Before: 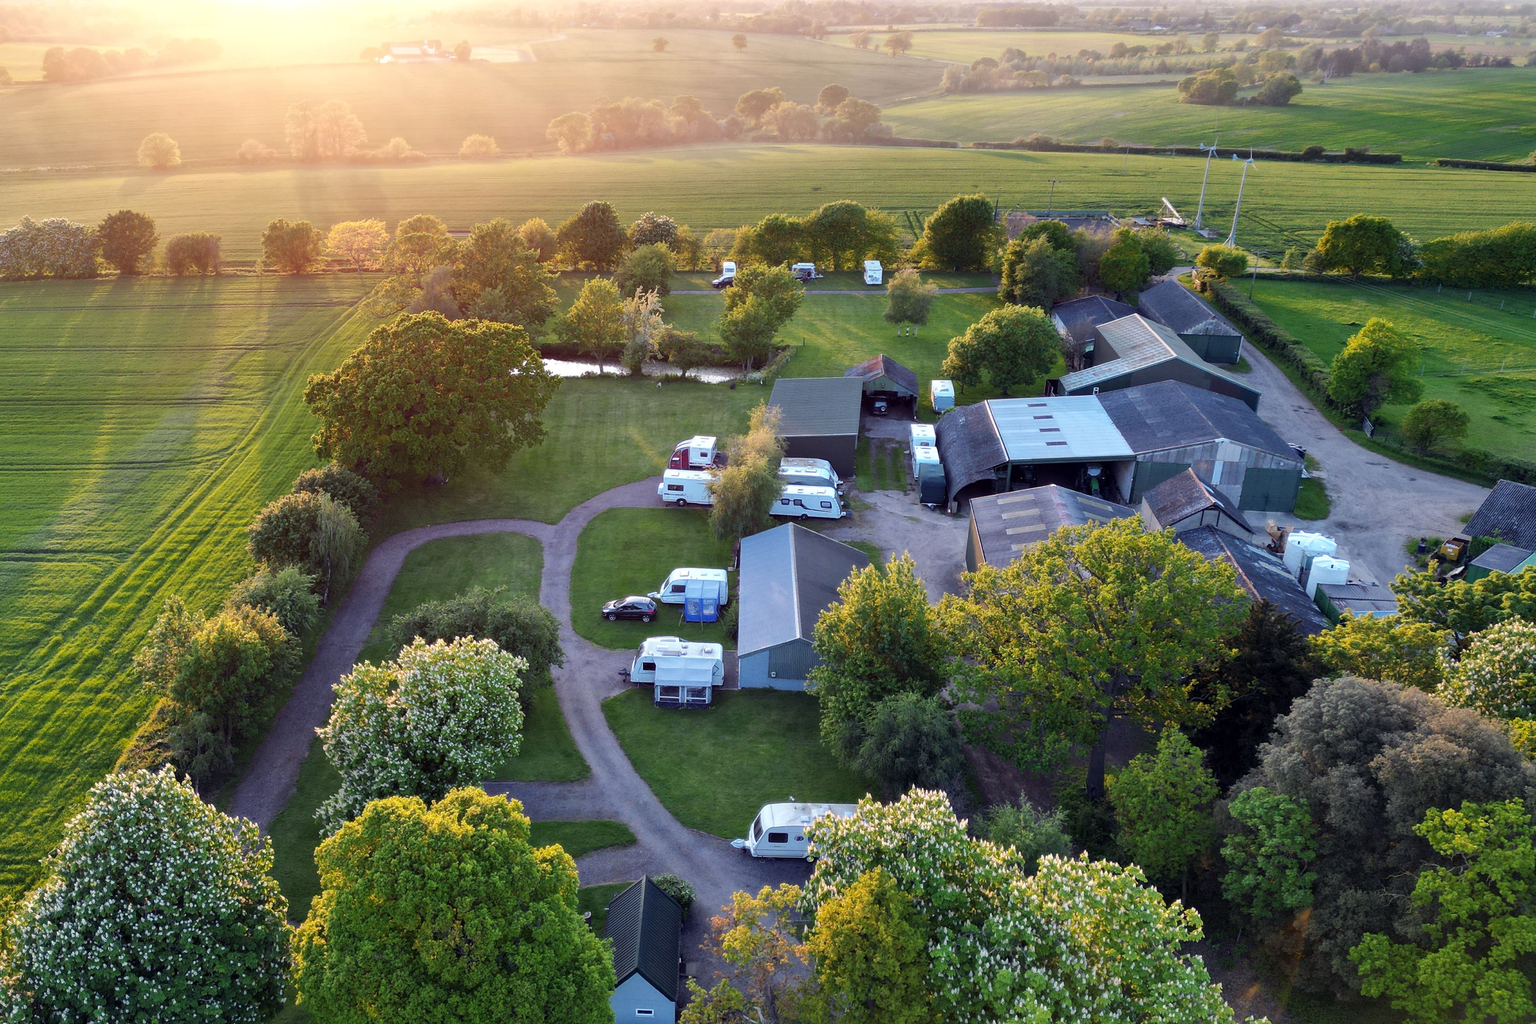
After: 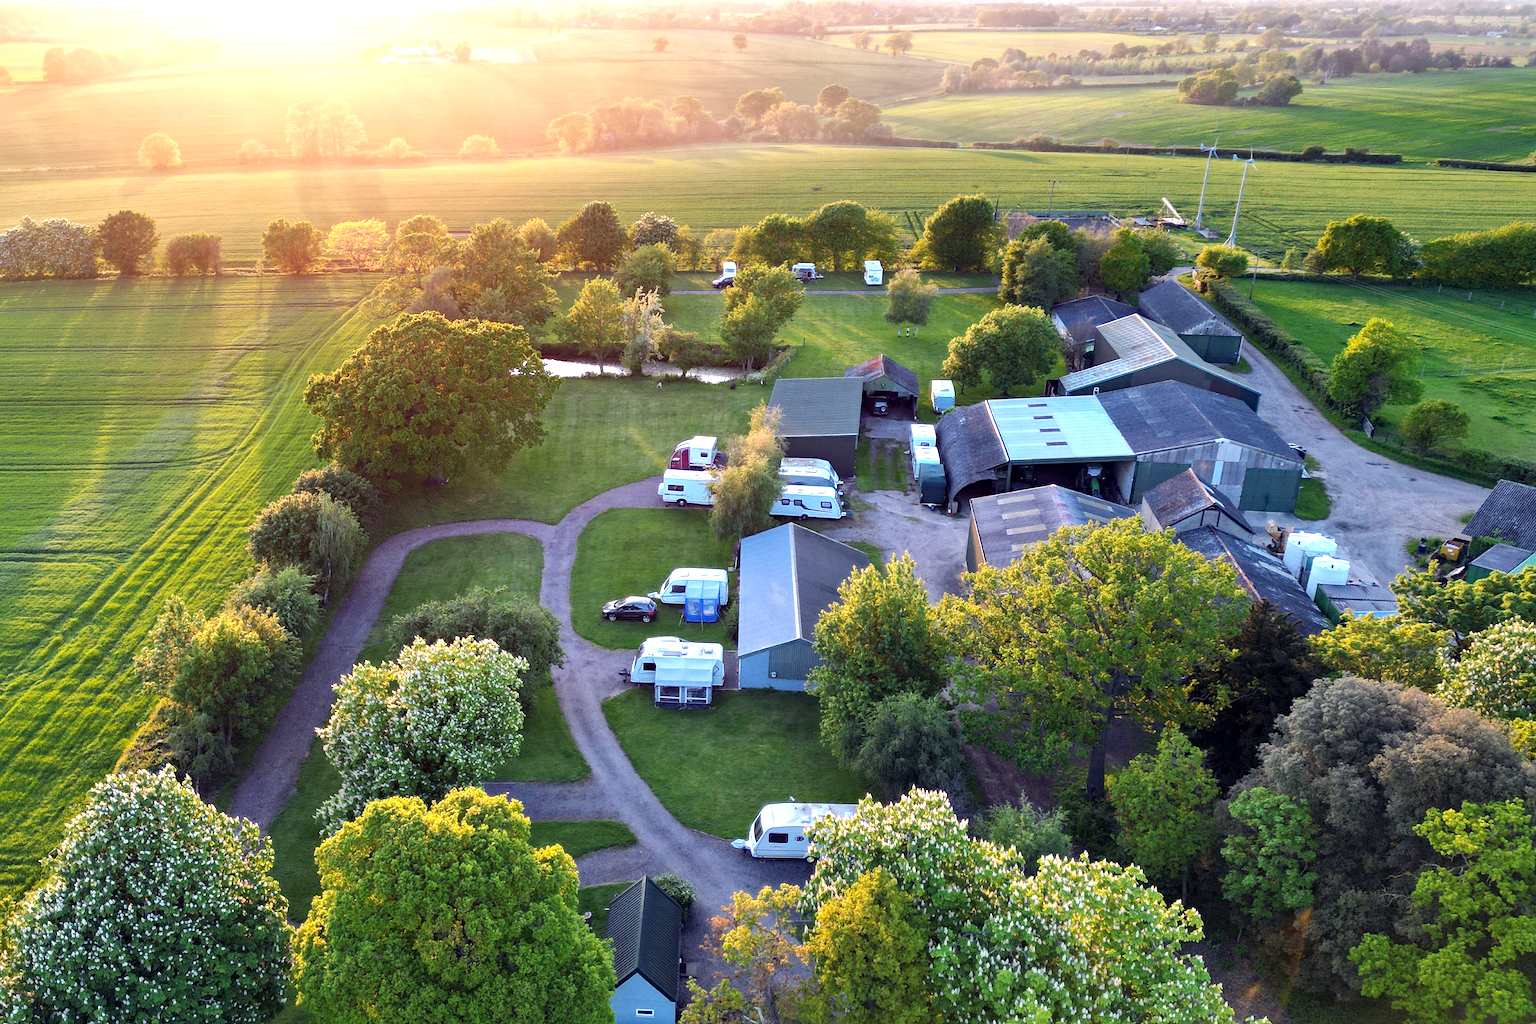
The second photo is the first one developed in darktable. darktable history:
haze removal: adaptive false
exposure: exposure 0.6 EV, compensate highlight preservation false
